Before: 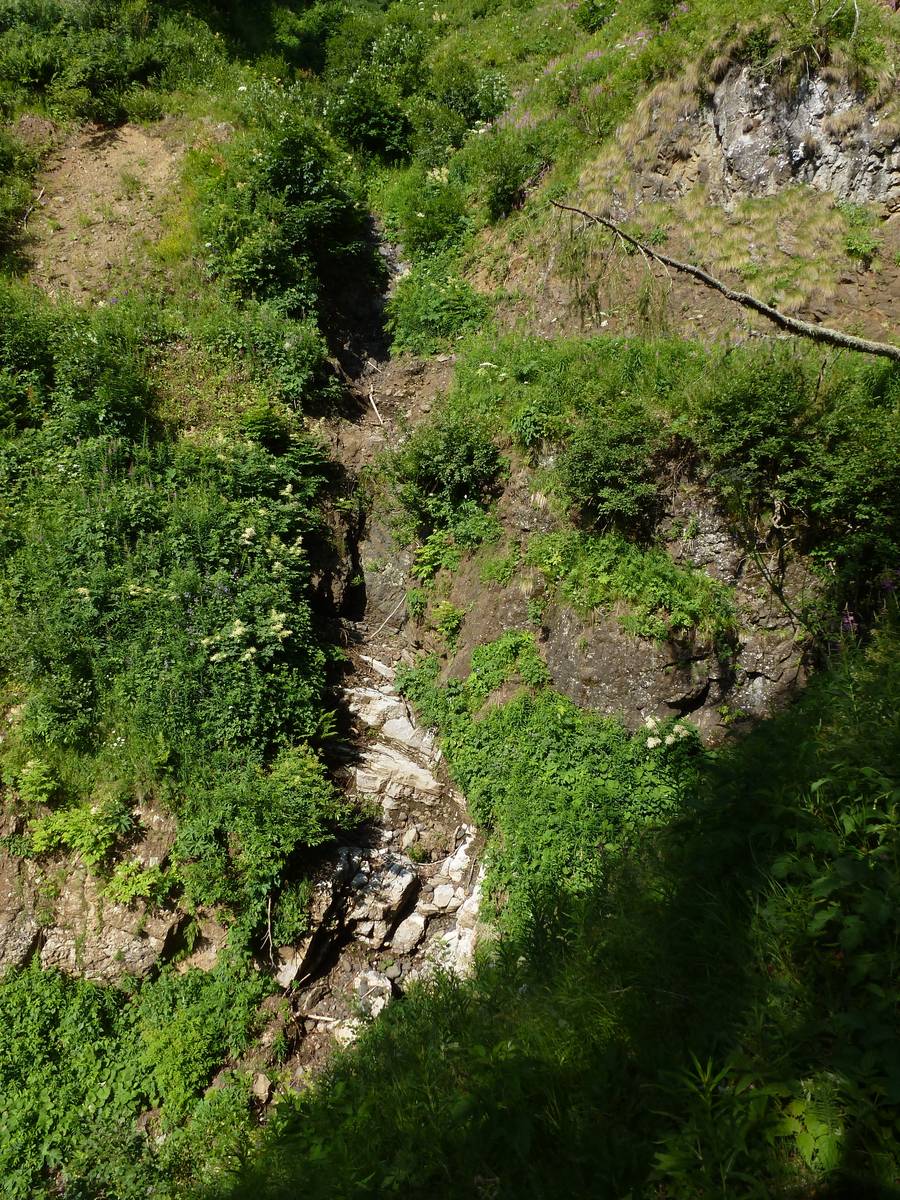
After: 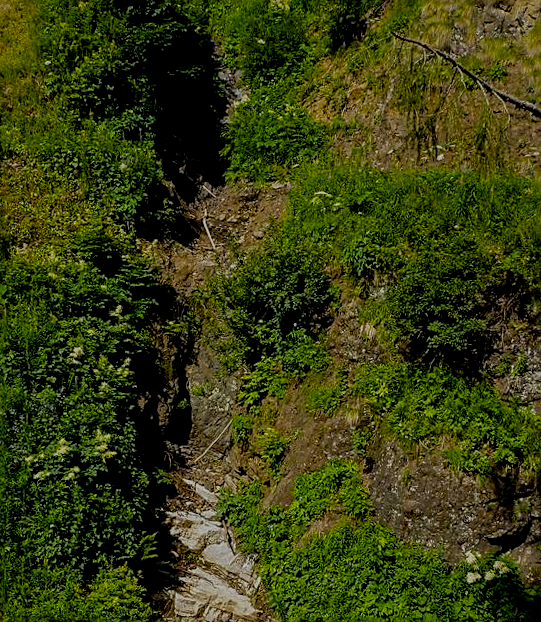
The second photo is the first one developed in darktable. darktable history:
contrast brightness saturation: contrast 0.03, brightness 0.06, saturation 0.13
sharpen: on, module defaults
local contrast: detail 150%
exposure: exposure -2.002 EV, compensate highlight preservation false
shadows and highlights: shadows 12, white point adjustment 1.2, soften with gaussian
color balance rgb: perceptual saturation grading › global saturation 45%, perceptual saturation grading › highlights -25%, perceptual saturation grading › shadows 50%, perceptual brilliance grading › global brilliance 3%, global vibrance 3%
crop: left 20.932%, top 15.471%, right 21.848%, bottom 34.081%
rotate and perspective: rotation 2.27°, automatic cropping off
